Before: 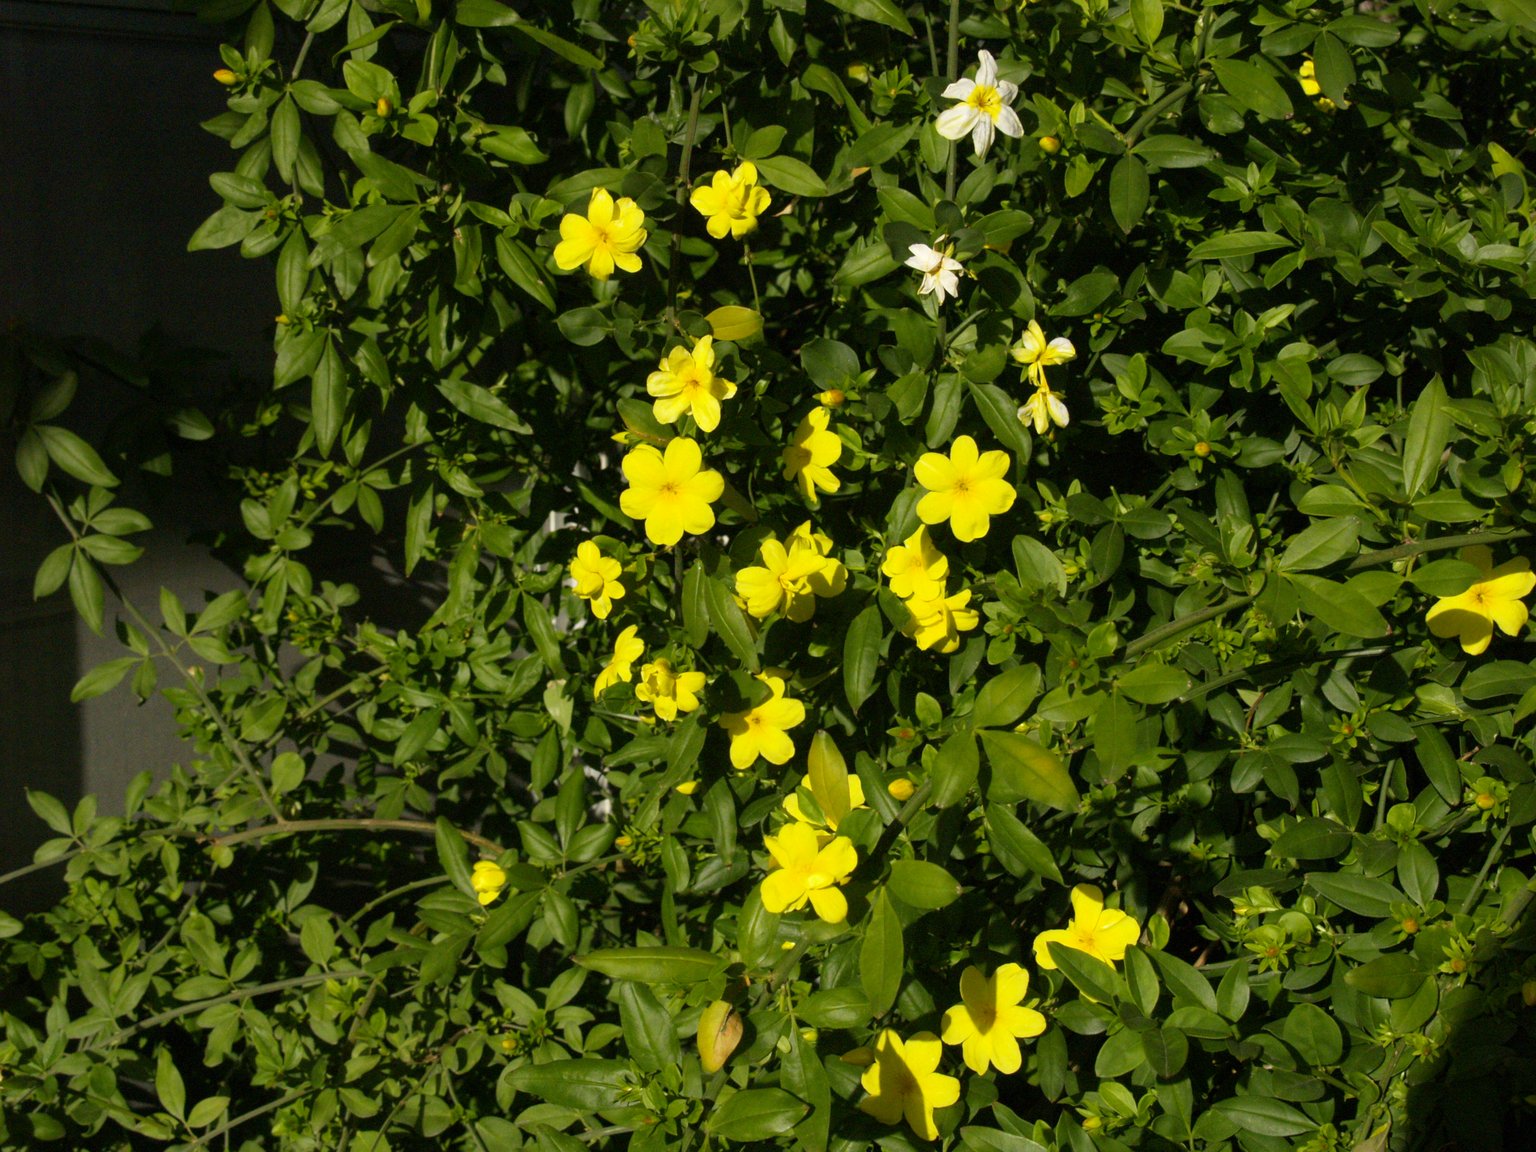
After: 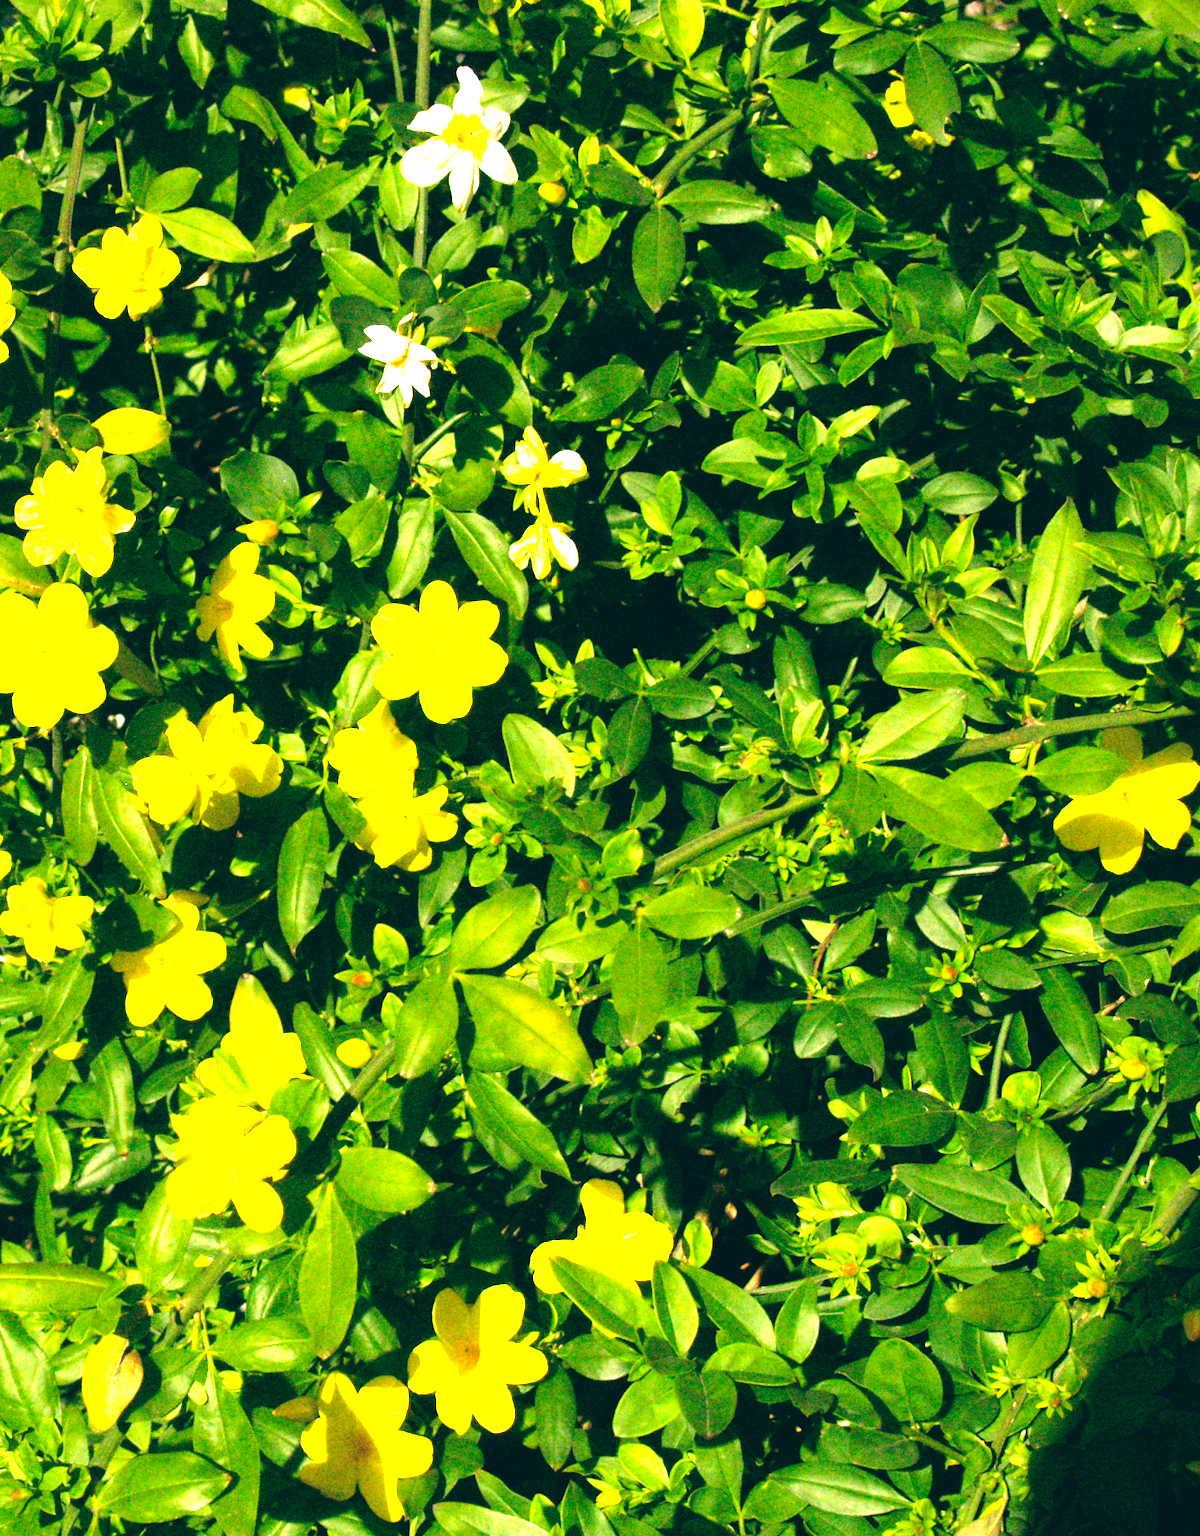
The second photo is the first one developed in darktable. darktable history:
crop: left 41.402%
color balance: lift [1.005, 0.99, 1.007, 1.01], gamma [1, 0.979, 1.011, 1.021], gain [0.923, 1.098, 1.025, 0.902], input saturation 90.45%, contrast 7.73%, output saturation 105.91%
exposure: exposure 2.003 EV, compensate highlight preservation false
grain: coarseness 22.88 ISO
